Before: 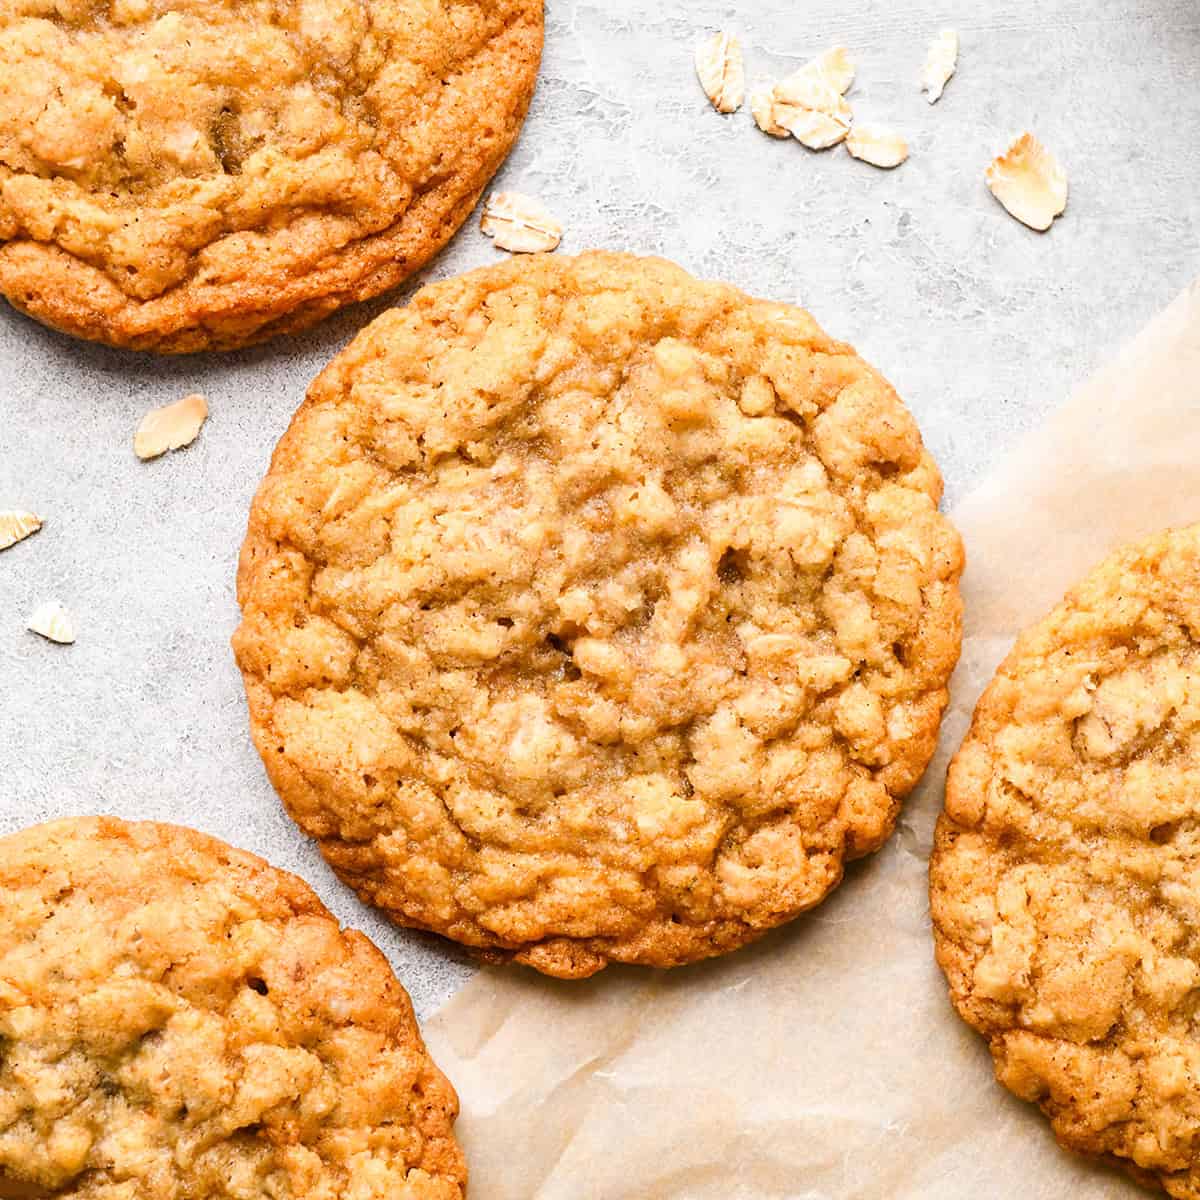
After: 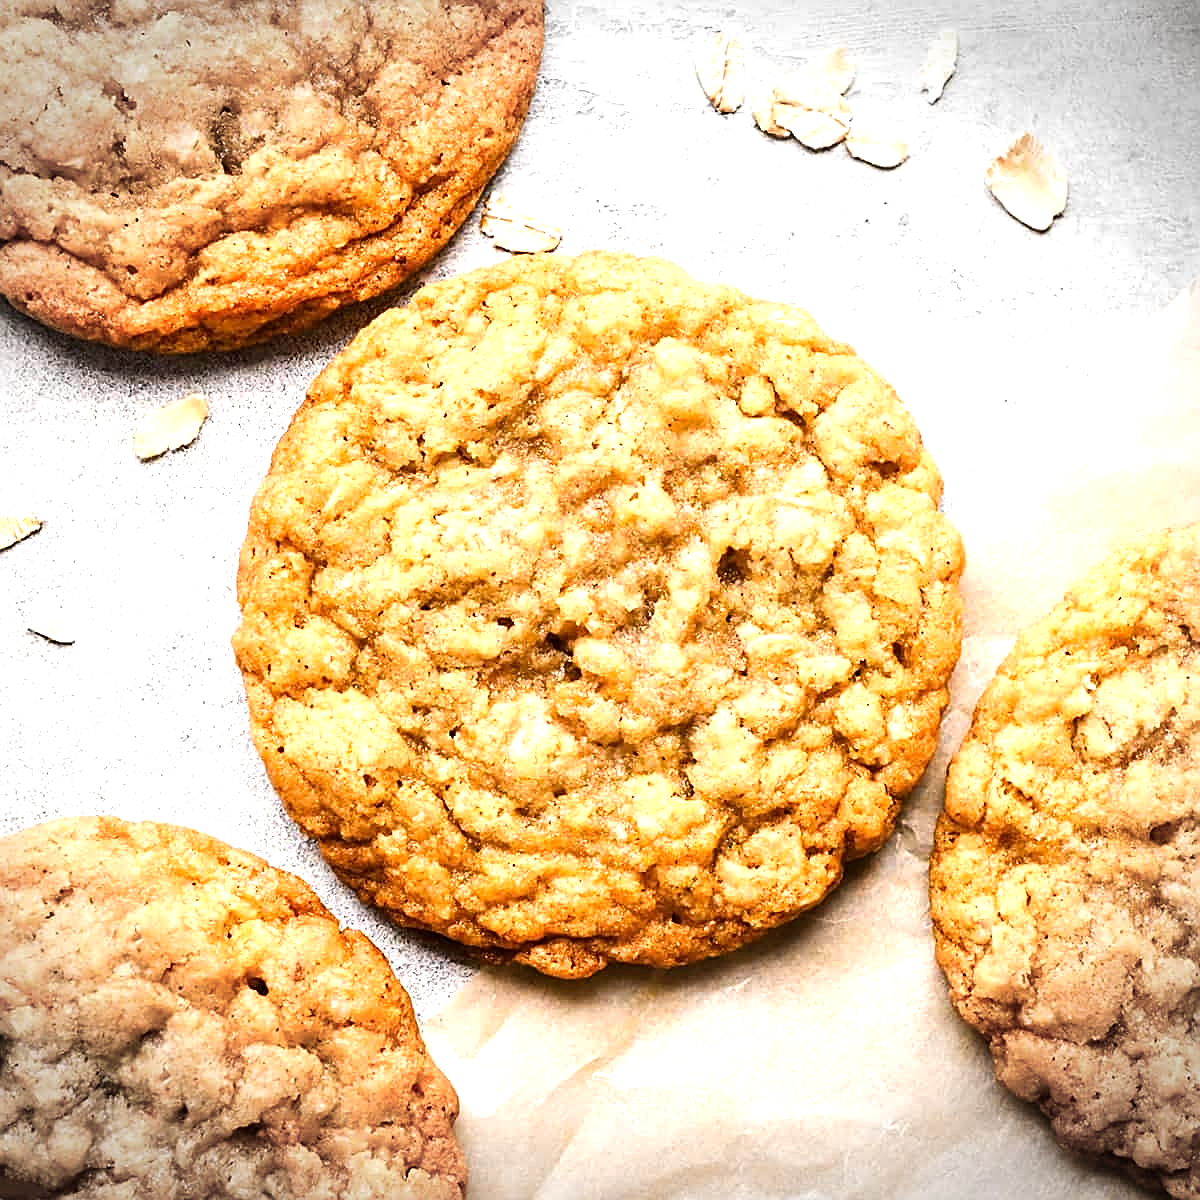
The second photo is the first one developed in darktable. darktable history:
tone equalizer: -8 EV -0.755 EV, -7 EV -0.677 EV, -6 EV -0.637 EV, -5 EV -0.372 EV, -3 EV 0.368 EV, -2 EV 0.6 EV, -1 EV 0.693 EV, +0 EV 0.766 EV, edges refinement/feathering 500, mask exposure compensation -1.57 EV, preserve details no
vignetting: fall-off start 88.45%, fall-off radius 43.05%, width/height ratio 1.155
sharpen: on, module defaults
